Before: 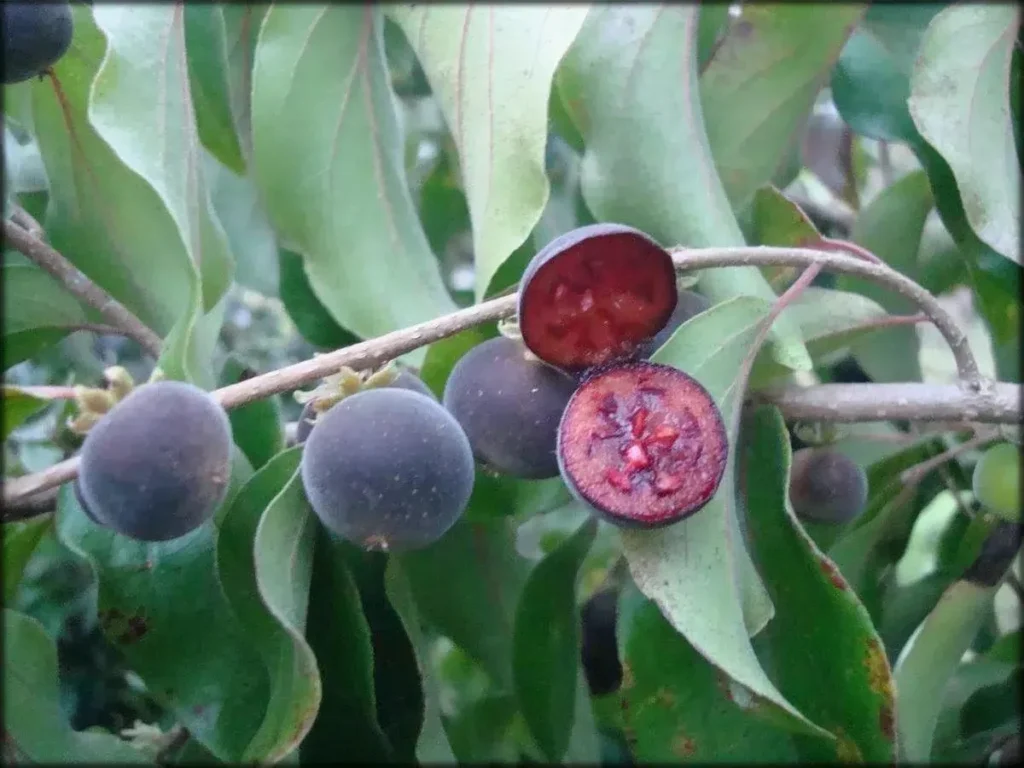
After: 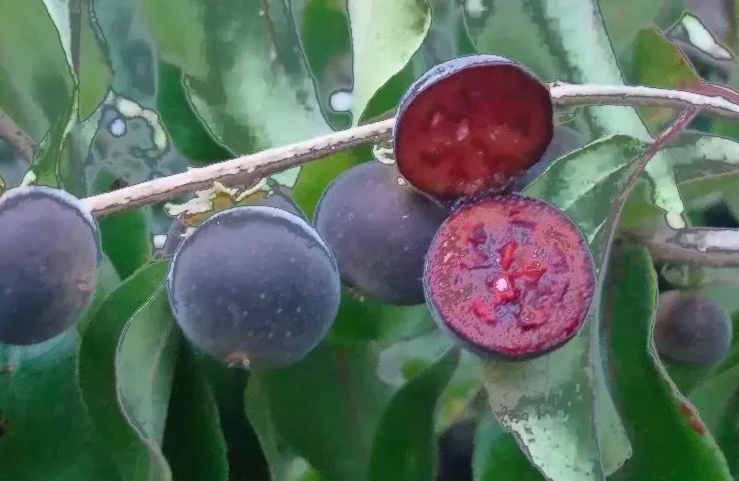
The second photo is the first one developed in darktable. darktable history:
crop and rotate: angle -3.37°, left 9.79%, top 20.73%, right 12.42%, bottom 11.82%
fill light: exposure -0.73 EV, center 0.69, width 2.2
color balance rgb: global vibrance 20%
white balance: emerald 1
